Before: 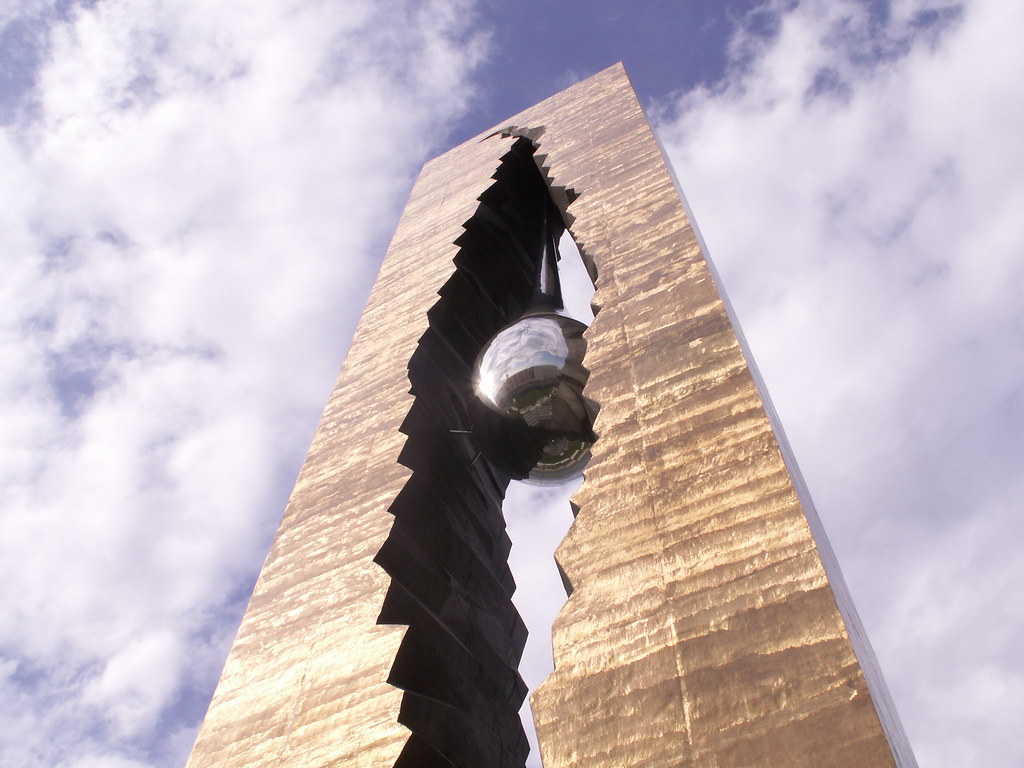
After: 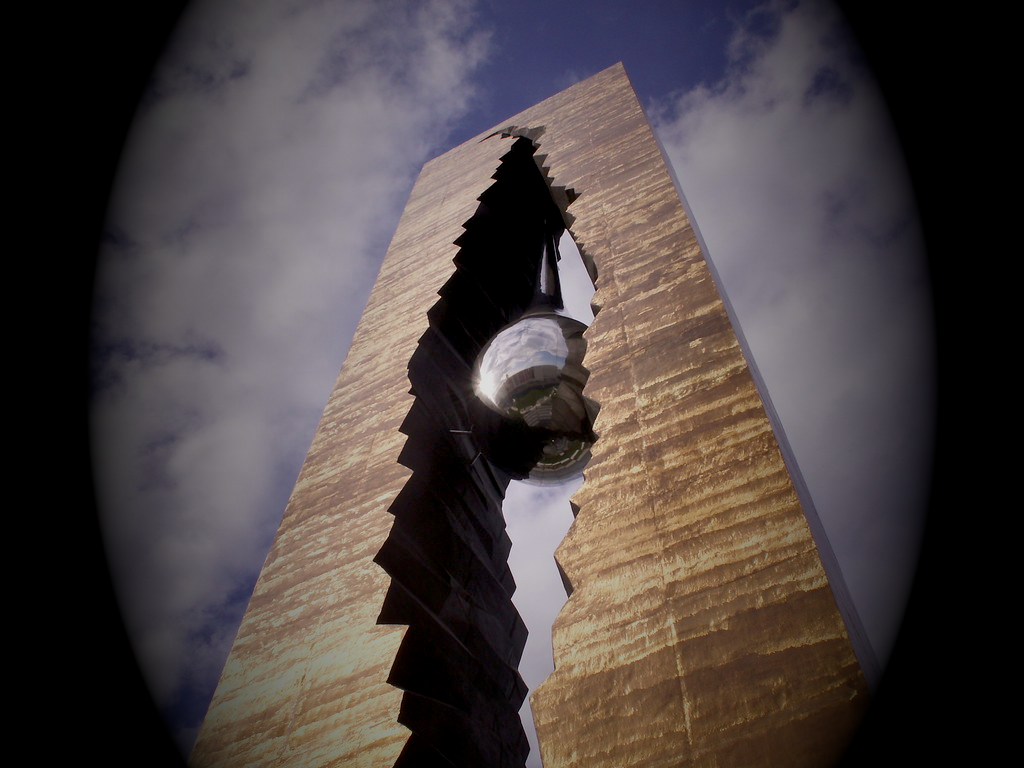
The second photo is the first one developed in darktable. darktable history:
shadows and highlights: shadows 75, highlights -60.85, soften with gaussian
exposure: black level correction 0.011, exposure -0.478 EV, compensate highlight preservation false
vignetting: fall-off start 15.9%, fall-off radius 100%, brightness -1, saturation 0.5, width/height ratio 0.719
